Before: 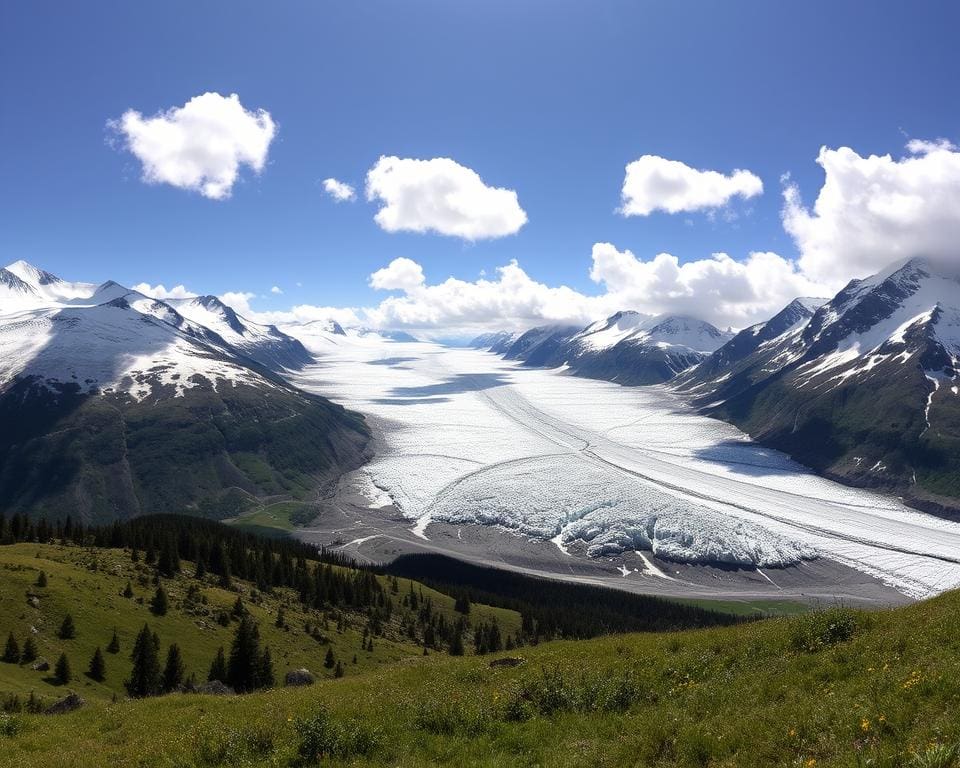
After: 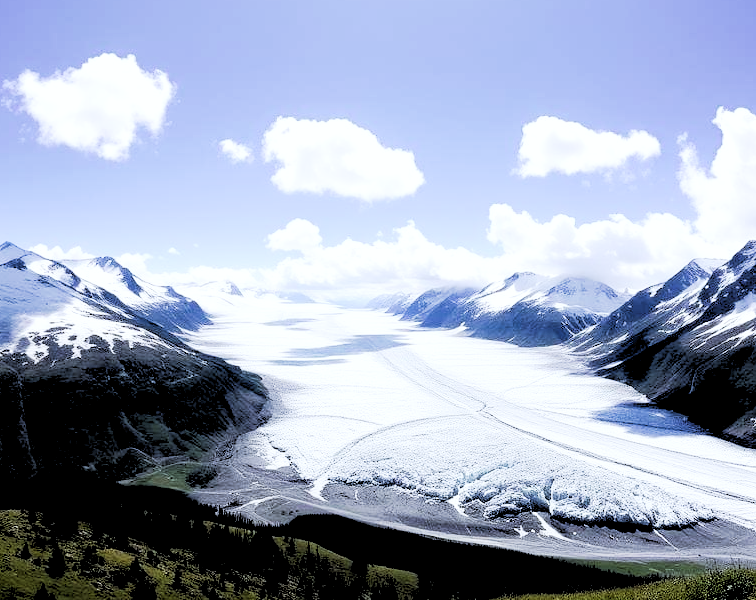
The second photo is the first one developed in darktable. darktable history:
white balance: red 0.926, green 1.003, blue 1.133
crop and rotate: left 10.77%, top 5.1%, right 10.41%, bottom 16.76%
rgb levels: levels [[0.034, 0.472, 0.904], [0, 0.5, 1], [0, 0.5, 1]]
tone curve: curves: ch0 [(0, 0) (0.003, 0.015) (0.011, 0.025) (0.025, 0.056) (0.044, 0.104) (0.069, 0.139) (0.1, 0.181) (0.136, 0.226) (0.177, 0.28) (0.224, 0.346) (0.277, 0.42) (0.335, 0.505) (0.399, 0.594) (0.468, 0.699) (0.543, 0.776) (0.623, 0.848) (0.709, 0.893) (0.801, 0.93) (0.898, 0.97) (1, 1)], preserve colors none
